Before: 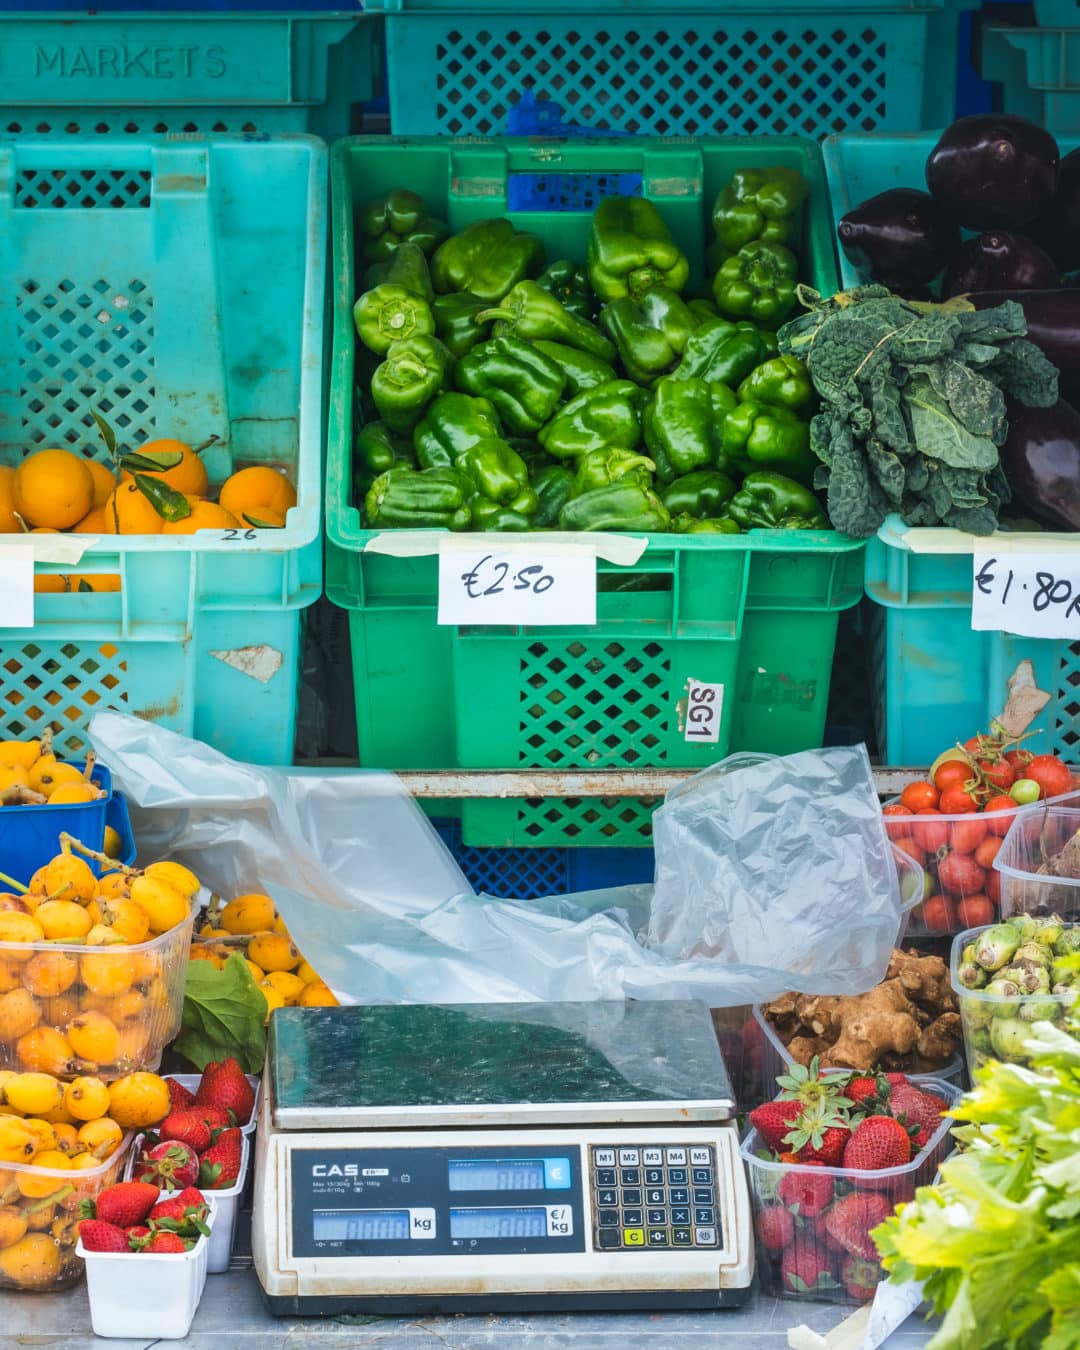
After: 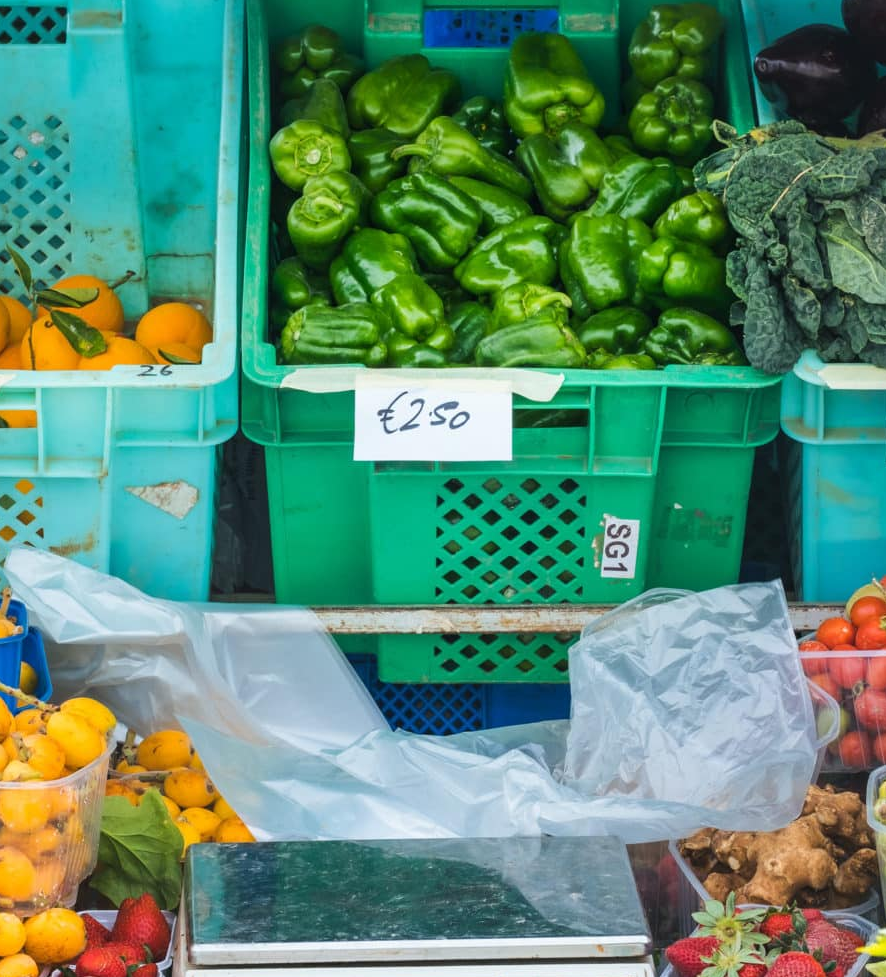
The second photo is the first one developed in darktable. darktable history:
crop: left 7.823%, top 12.158%, right 10.084%, bottom 15.422%
